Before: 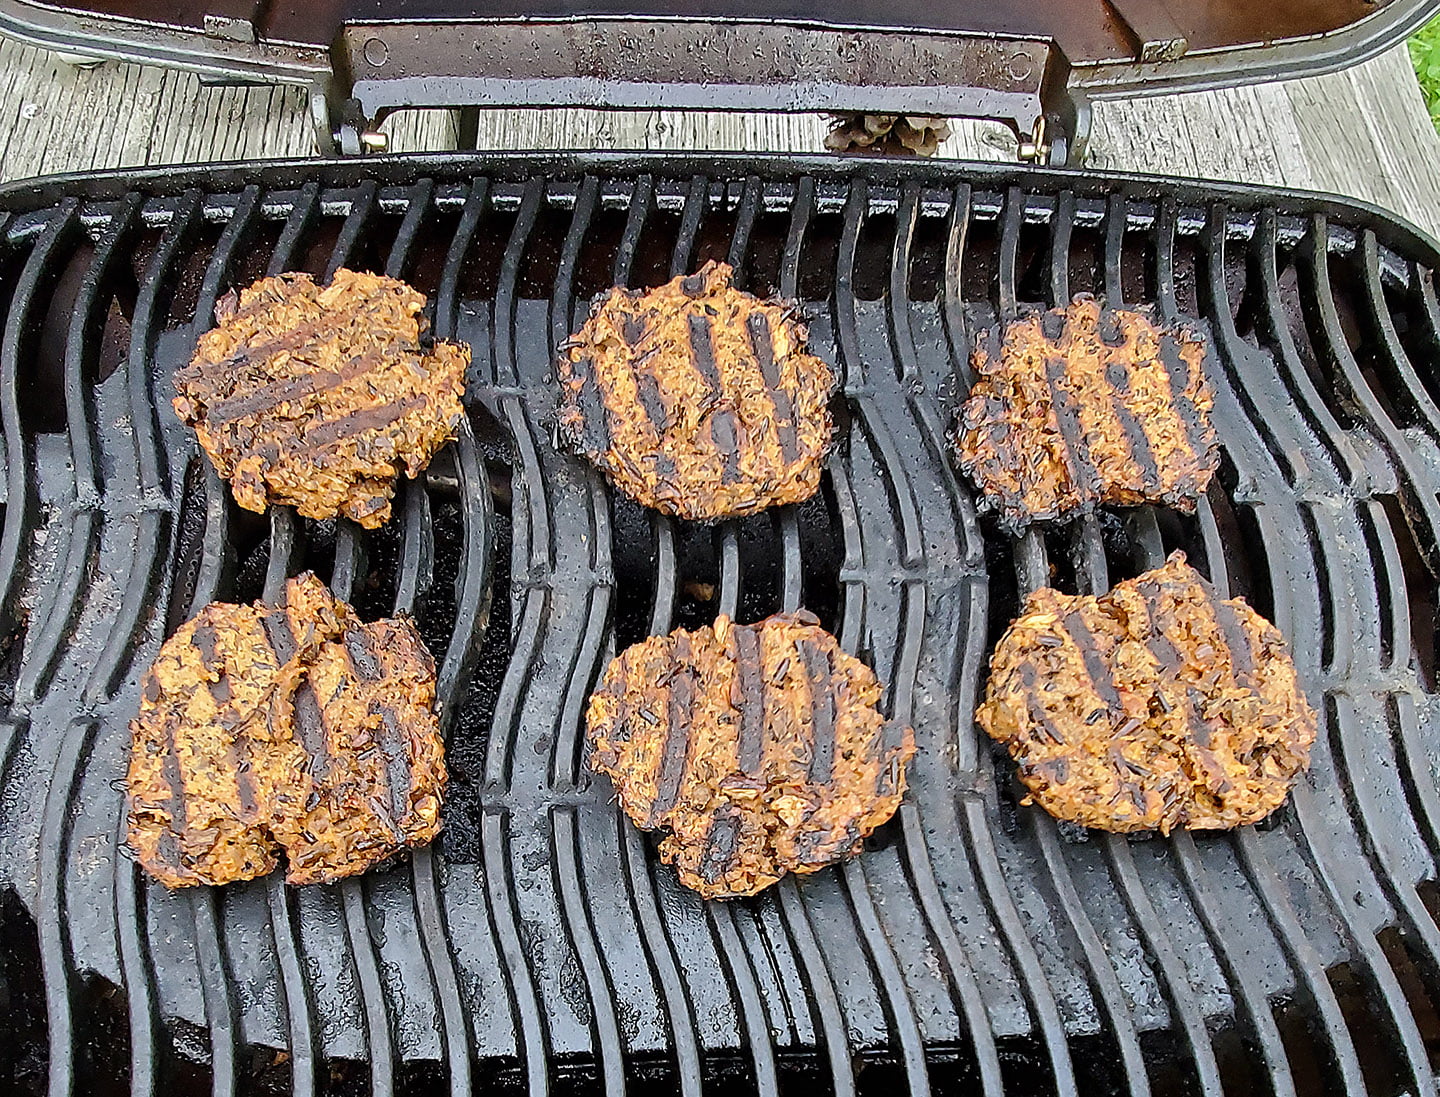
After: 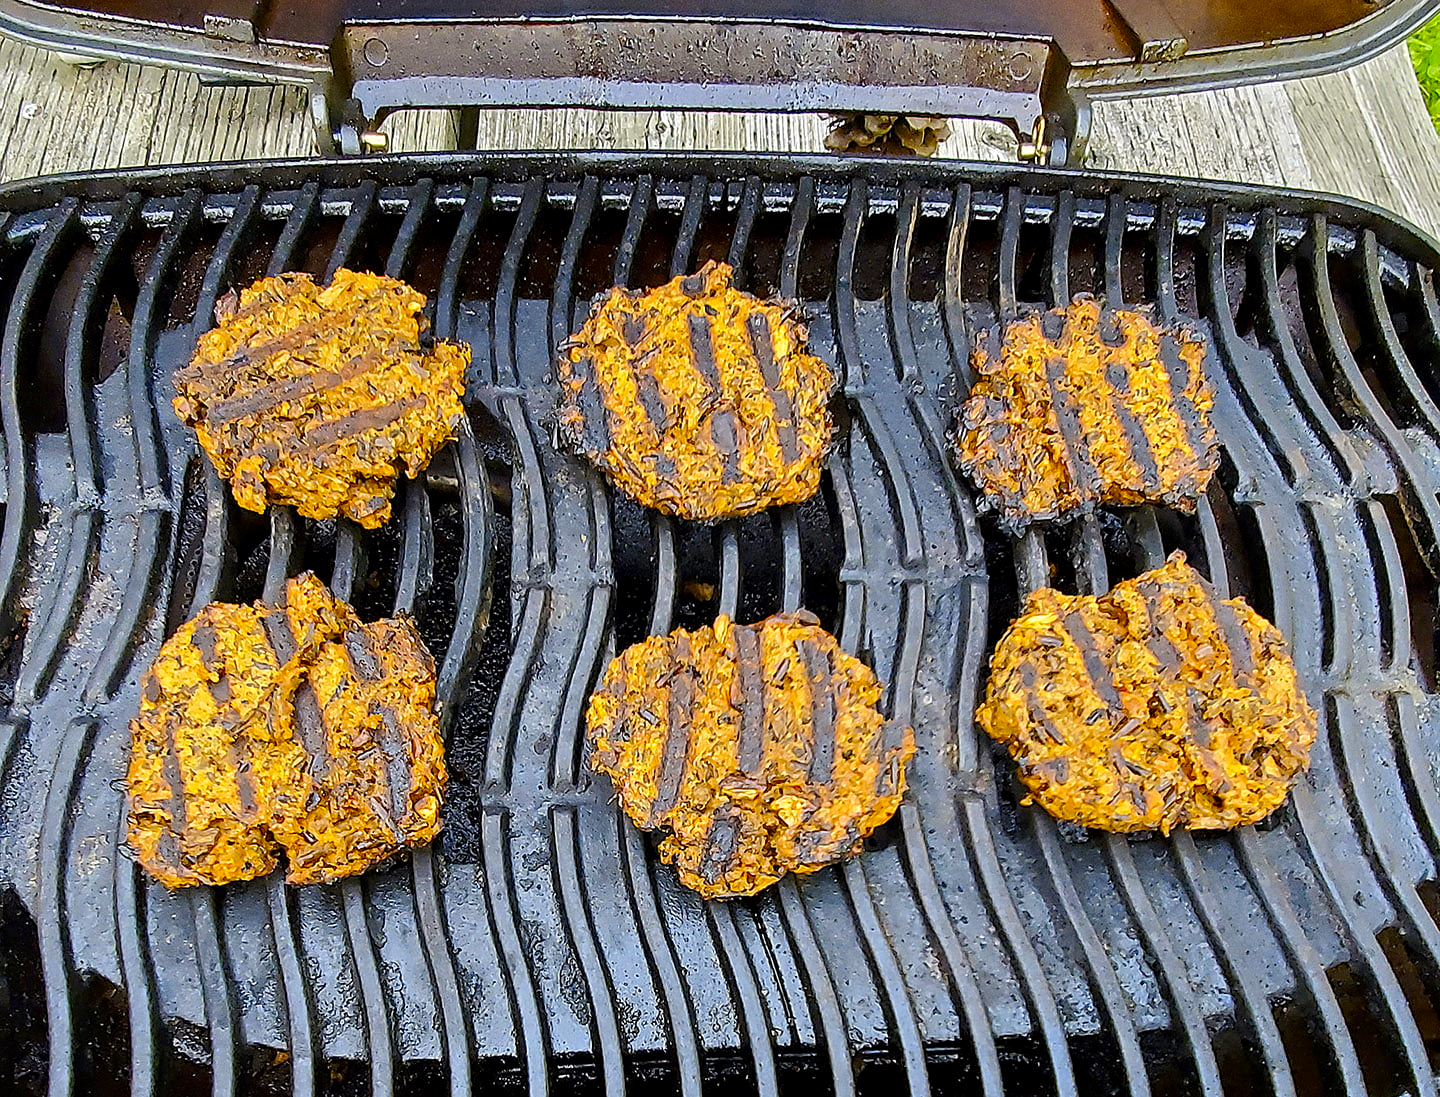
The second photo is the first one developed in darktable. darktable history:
local contrast: highlights 100%, shadows 100%, detail 120%, midtone range 0.2
color contrast: green-magenta contrast 1.12, blue-yellow contrast 1.95, unbound 0
